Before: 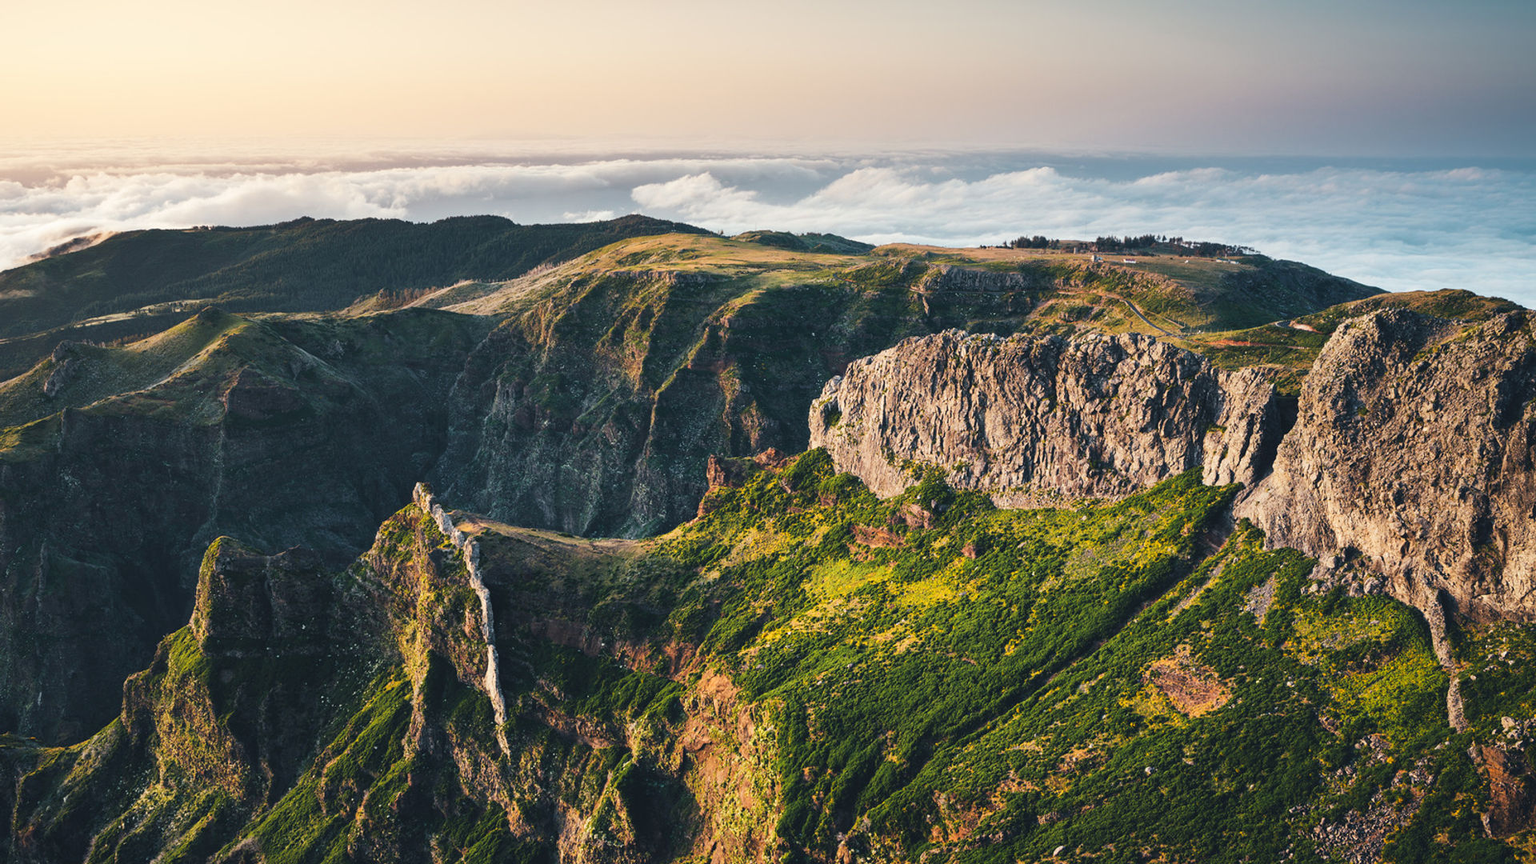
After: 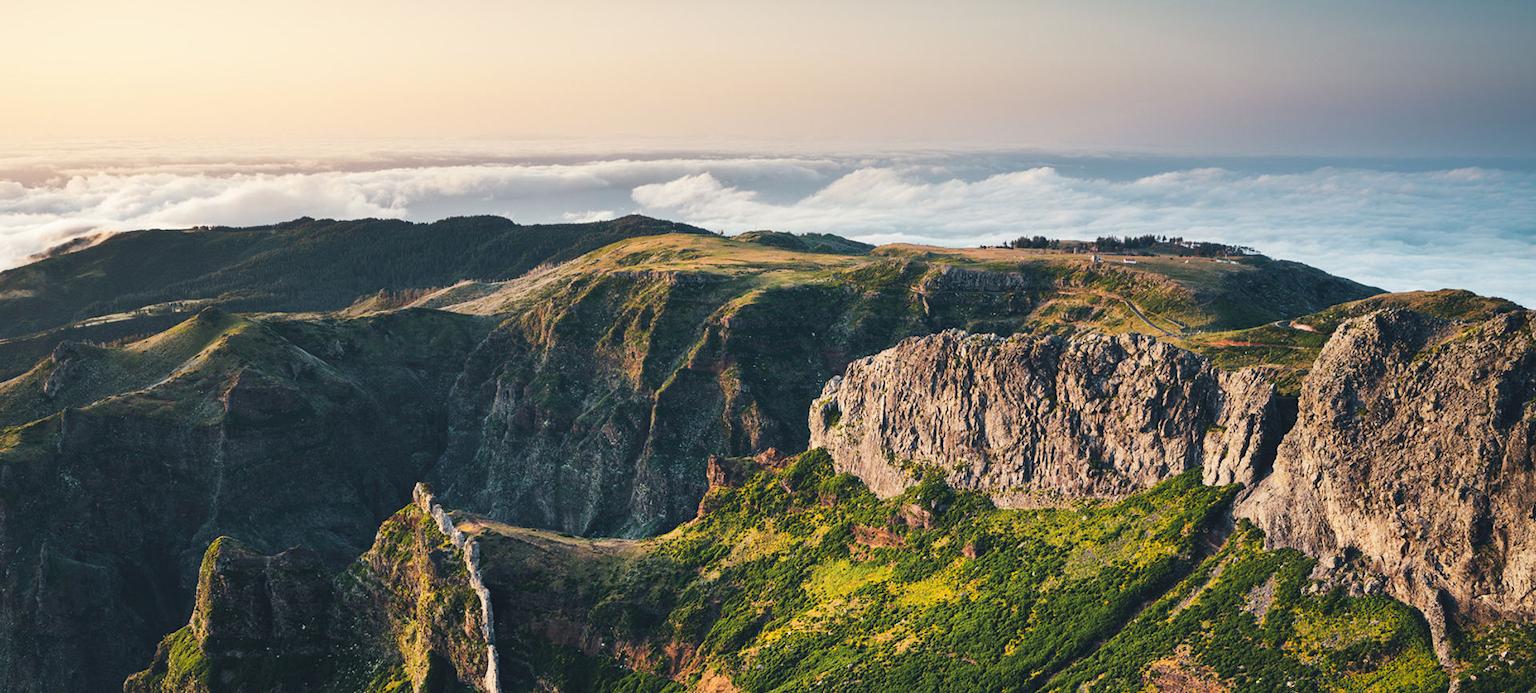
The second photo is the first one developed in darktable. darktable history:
crop: bottom 19.644%
exposure: exposure -0.01 EV, compensate highlight preservation false
